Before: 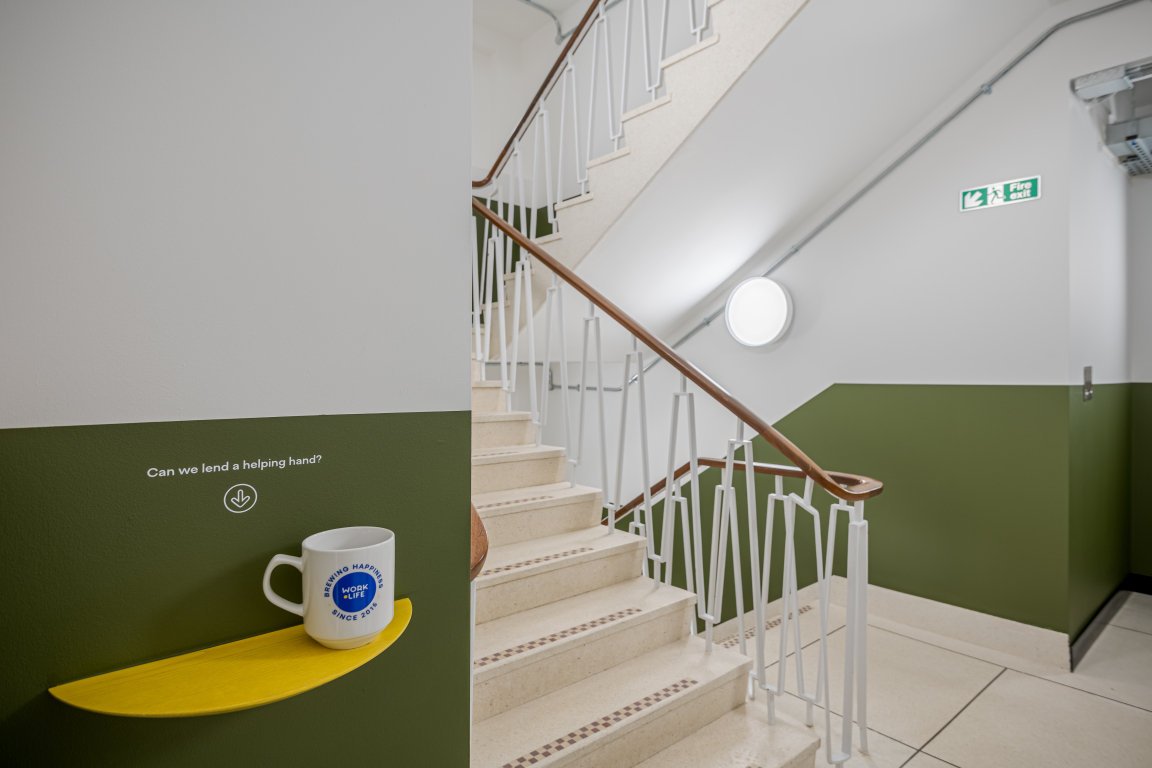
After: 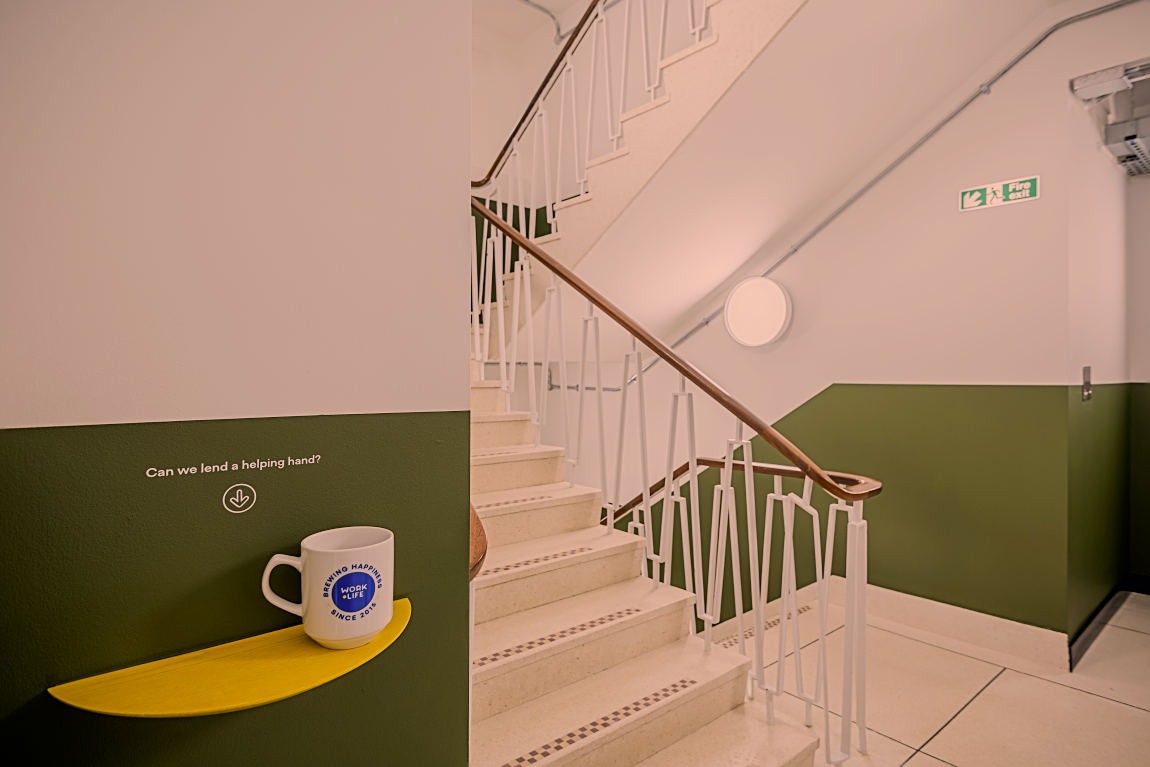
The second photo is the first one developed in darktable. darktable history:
filmic rgb: black relative exposure -7.65 EV, white relative exposure 4.56 EV, hardness 3.61, color science v6 (2022)
color correction: highlights a* 17.83, highlights b* 18.4
crop: left 0.164%
sharpen: on, module defaults
